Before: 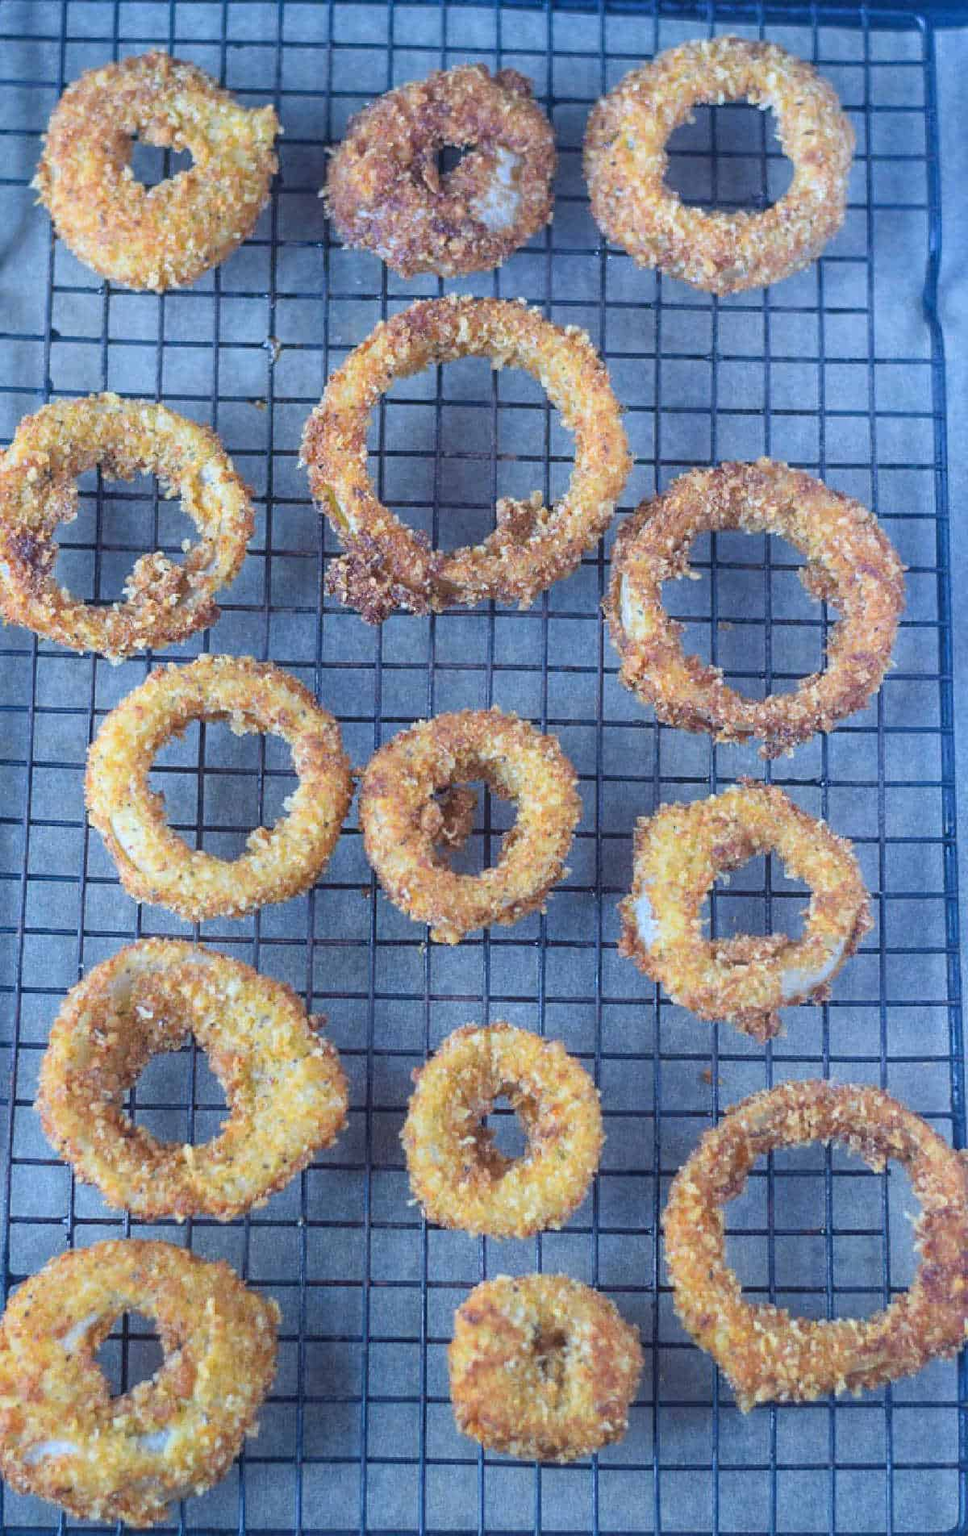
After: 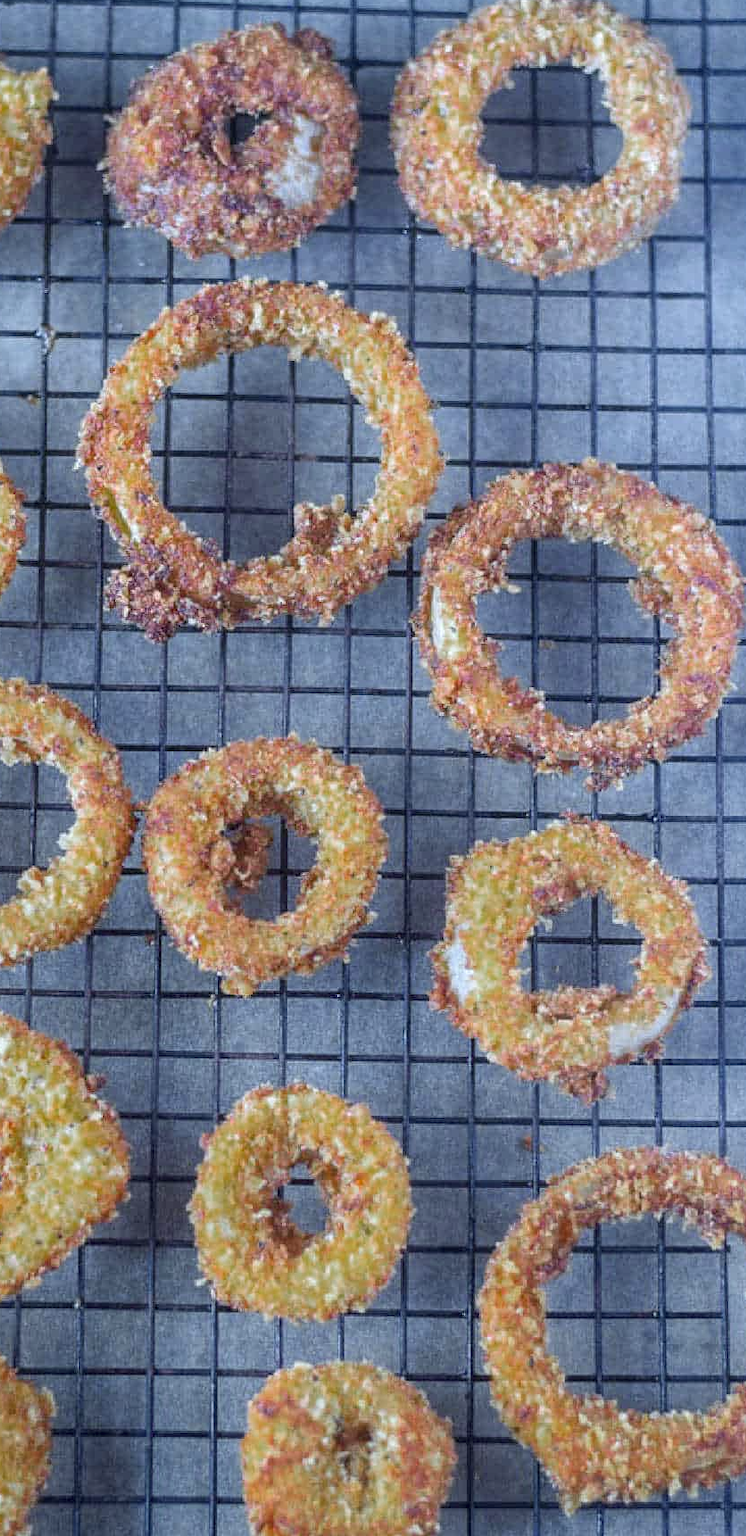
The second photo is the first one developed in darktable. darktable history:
crop and rotate: left 23.877%, top 2.867%, right 6.41%, bottom 6.699%
color zones: curves: ch0 [(0, 0.48) (0.209, 0.398) (0.305, 0.332) (0.429, 0.493) (0.571, 0.5) (0.714, 0.5) (0.857, 0.5) (1, 0.48)]; ch1 [(0, 0.633) (0.143, 0.586) (0.286, 0.489) (0.429, 0.448) (0.571, 0.31) (0.714, 0.335) (0.857, 0.492) (1, 0.633)]; ch2 [(0, 0.448) (0.143, 0.498) (0.286, 0.5) (0.429, 0.5) (0.571, 0.5) (0.714, 0.5) (0.857, 0.5) (1, 0.448)]
local contrast: on, module defaults
